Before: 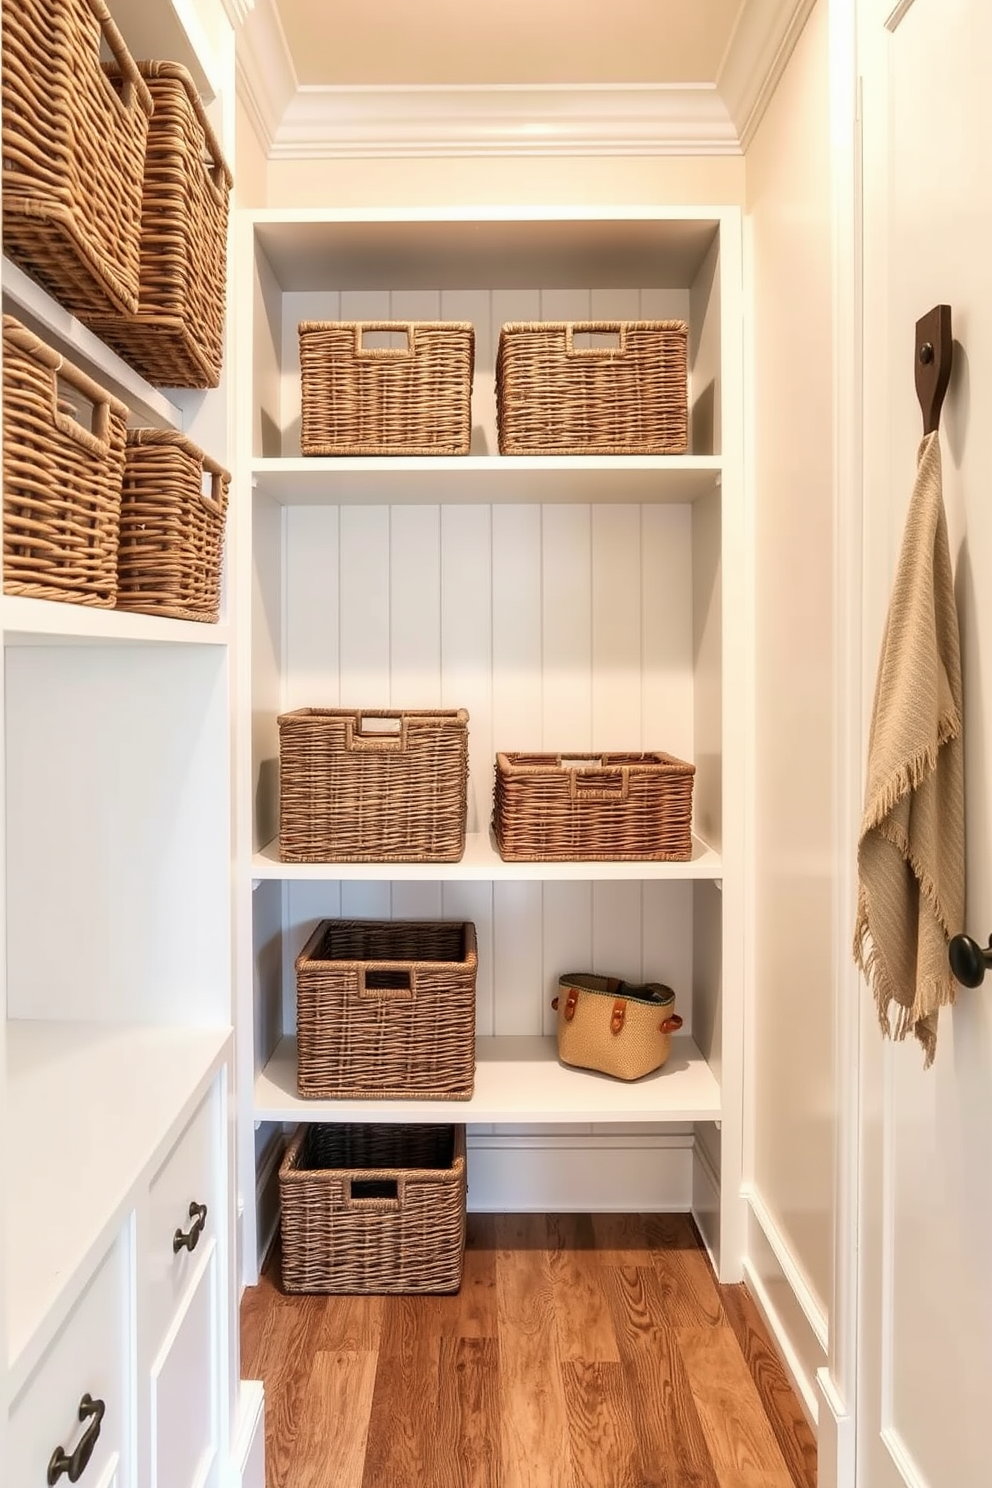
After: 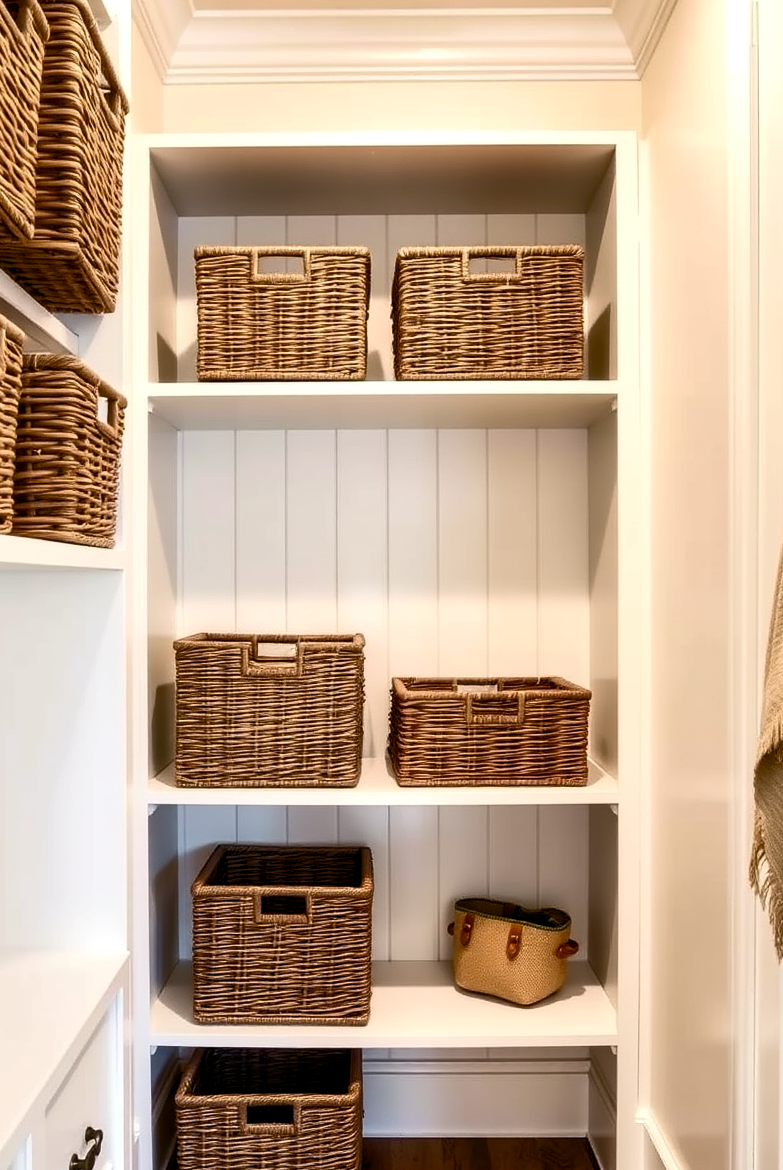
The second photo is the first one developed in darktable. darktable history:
crop and rotate: left 10.619%, top 5.088%, right 10.405%, bottom 16.216%
color balance rgb: shadows lift › luminance -9.438%, highlights gain › chroma 0.113%, highlights gain › hue 330.43°, global offset › luminance -0.513%, perceptual saturation grading › global saturation 20%, perceptual saturation grading › highlights -49.766%, perceptual saturation grading › shadows 25.372%, perceptual brilliance grading › highlights 3.603%, perceptual brilliance grading › mid-tones -17.657%, perceptual brilliance grading › shadows -40.921%, global vibrance 50.751%
